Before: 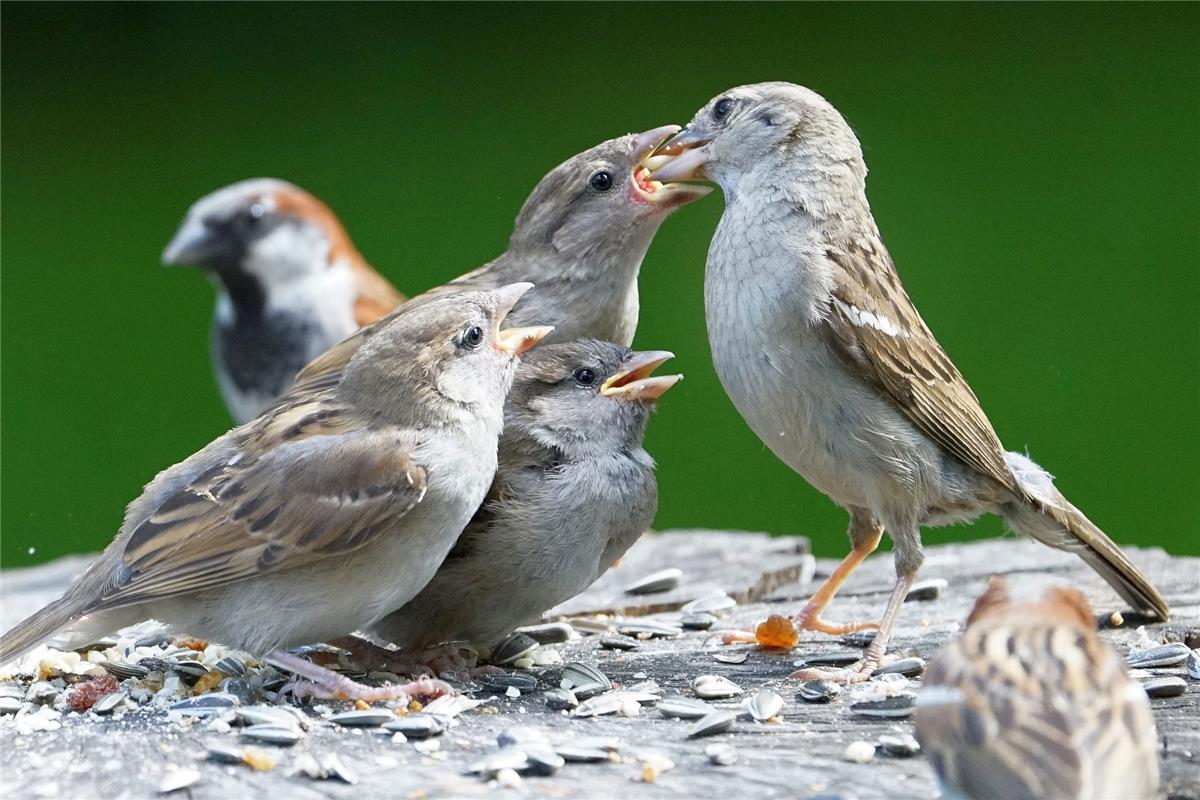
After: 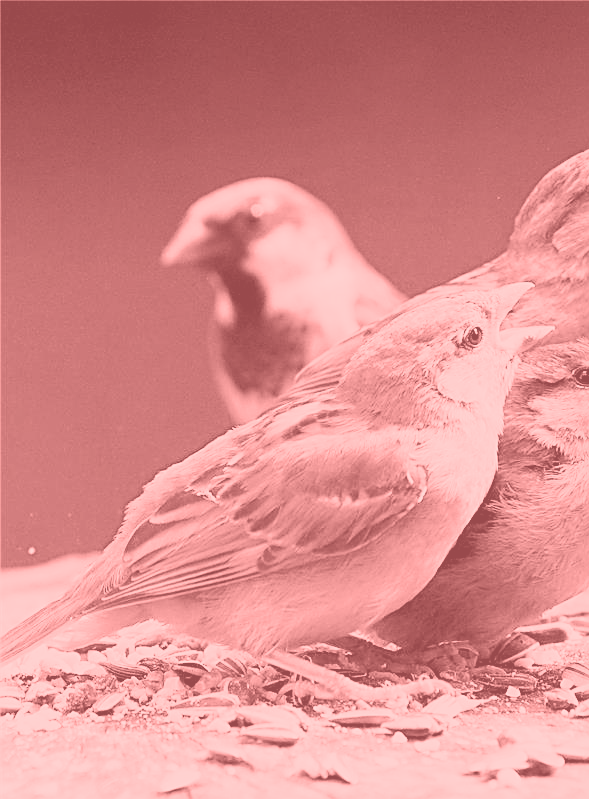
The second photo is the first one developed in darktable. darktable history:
tone curve: curves: ch0 [(0, 0) (0.114, 0.083) (0.303, 0.285) (0.447, 0.51) (0.602, 0.697) (0.772, 0.866) (0.999, 0.978)]; ch1 [(0, 0) (0.389, 0.352) (0.458, 0.433) (0.486, 0.474) (0.509, 0.505) (0.535, 0.528) (0.57, 0.579) (0.696, 0.706) (1, 1)]; ch2 [(0, 0) (0.369, 0.388) (0.449, 0.431) (0.501, 0.5) (0.528, 0.527) (0.589, 0.608) (0.697, 0.721) (1, 1)], color space Lab, independent channels, preserve colors none
colorize: saturation 51%, source mix 50.67%, lightness 50.67%
crop and rotate: left 0%, top 0%, right 50.845%
sharpen: on, module defaults
rgb levels: levels [[0.01, 0.419, 0.839], [0, 0.5, 1], [0, 0.5, 1]]
